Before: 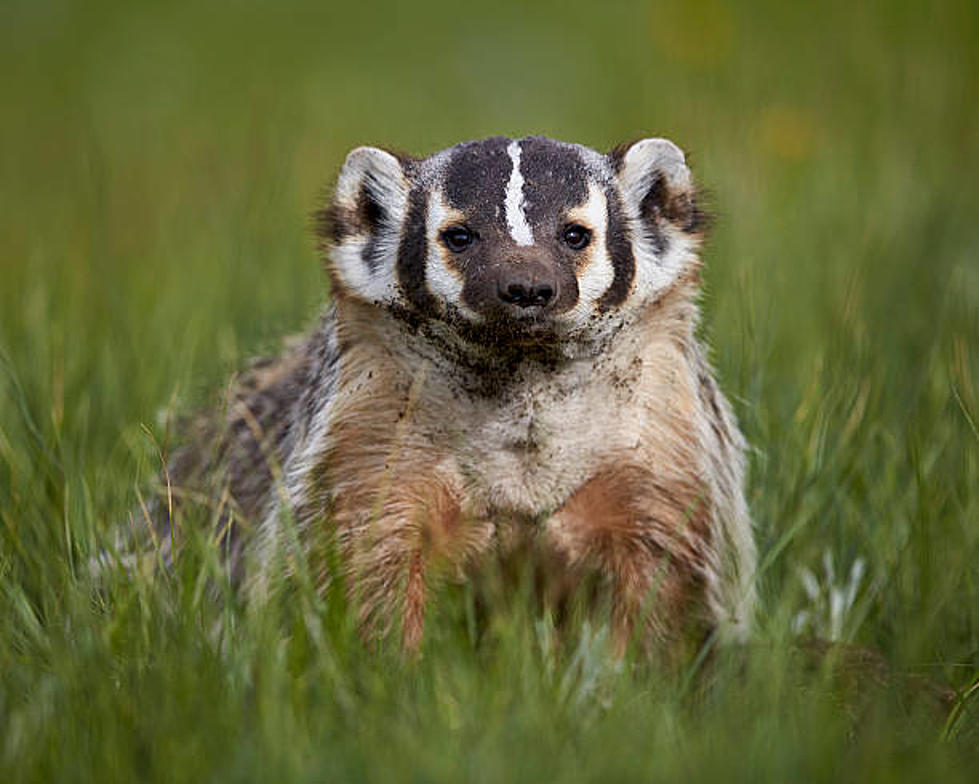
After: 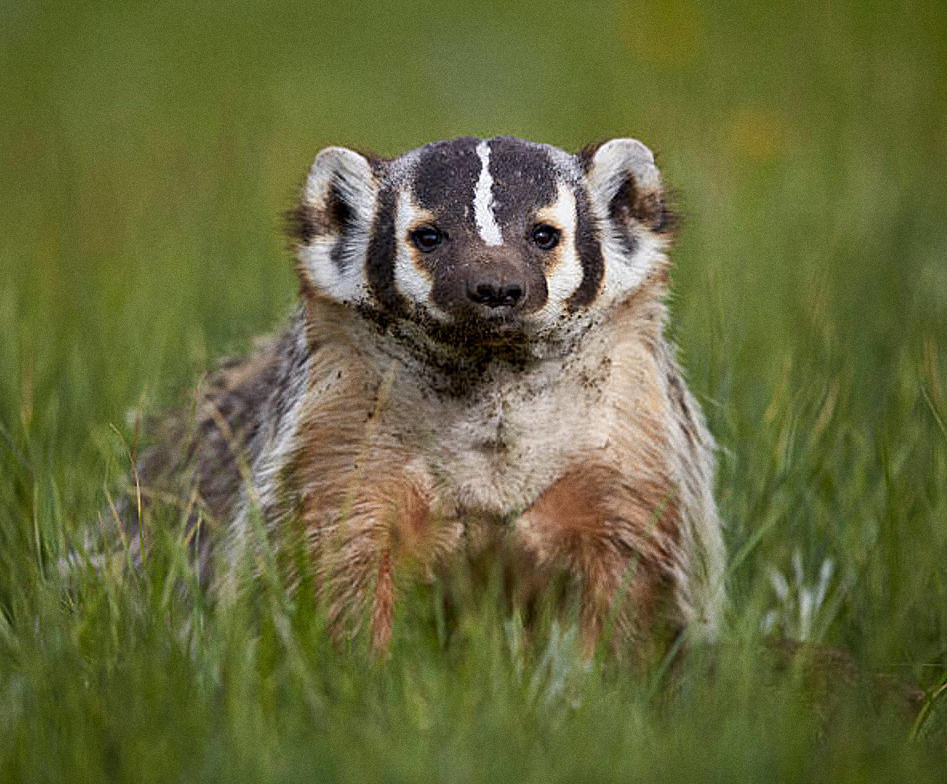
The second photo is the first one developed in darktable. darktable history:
crop and rotate: left 3.238%
grain: coarseness 0.47 ISO
